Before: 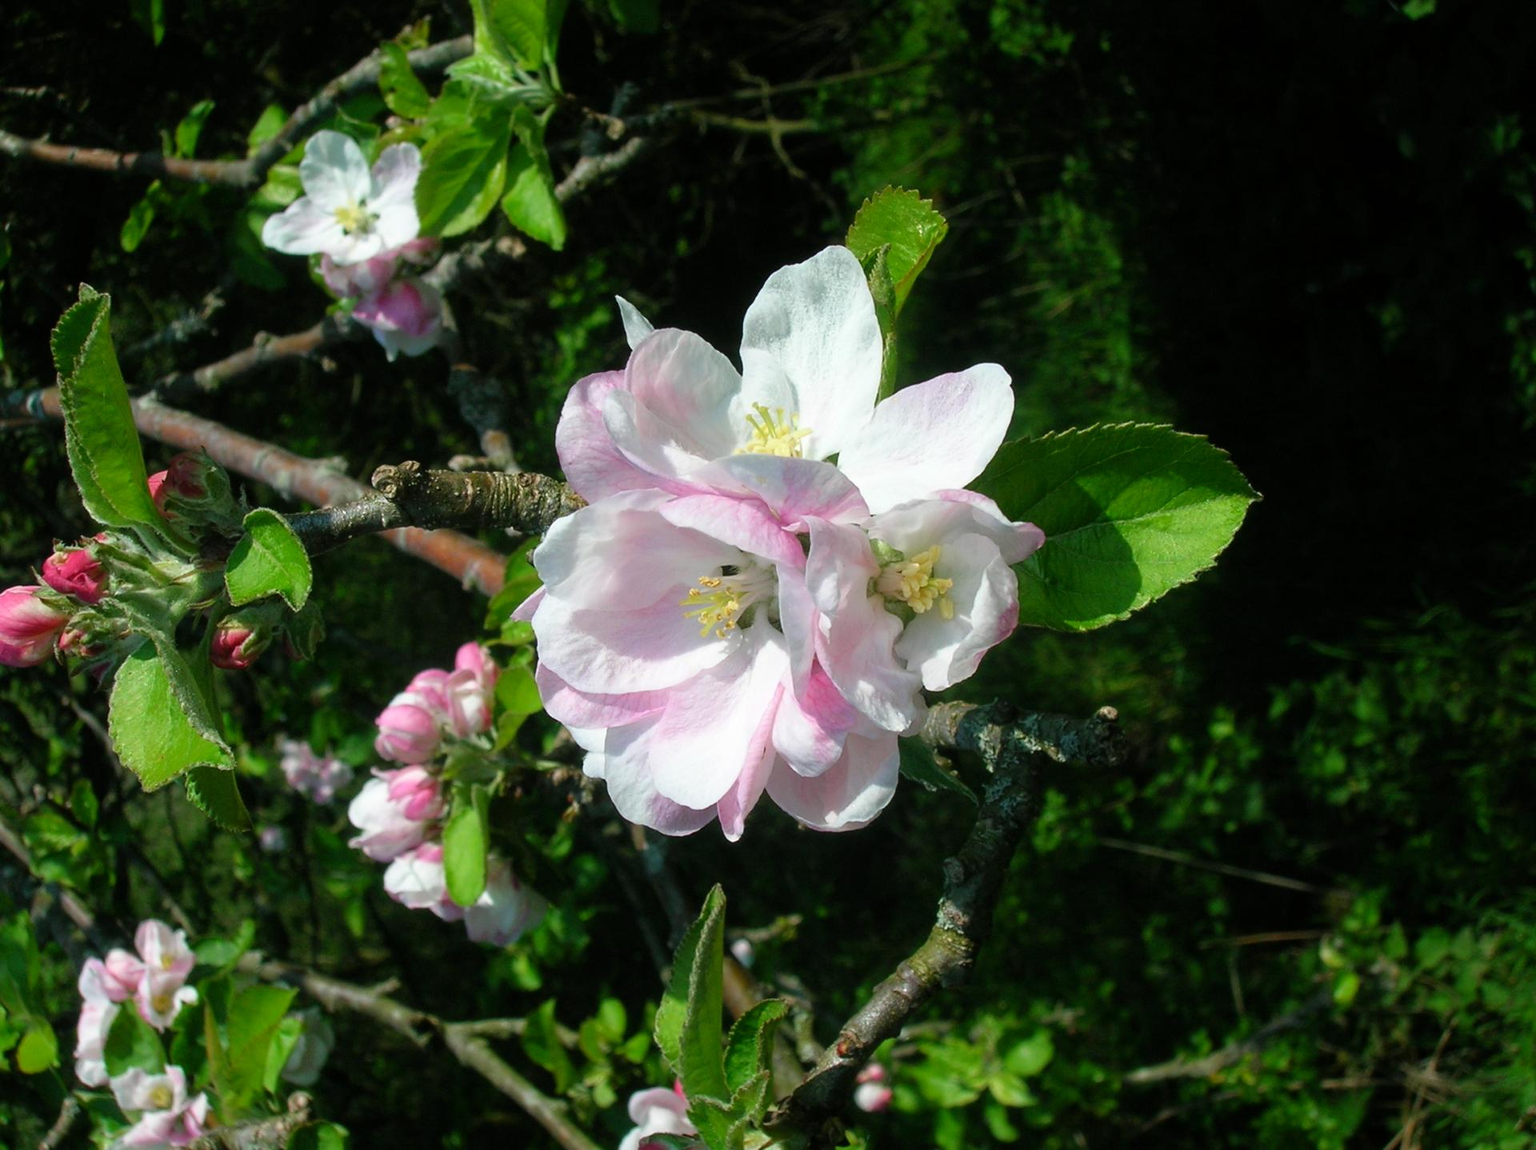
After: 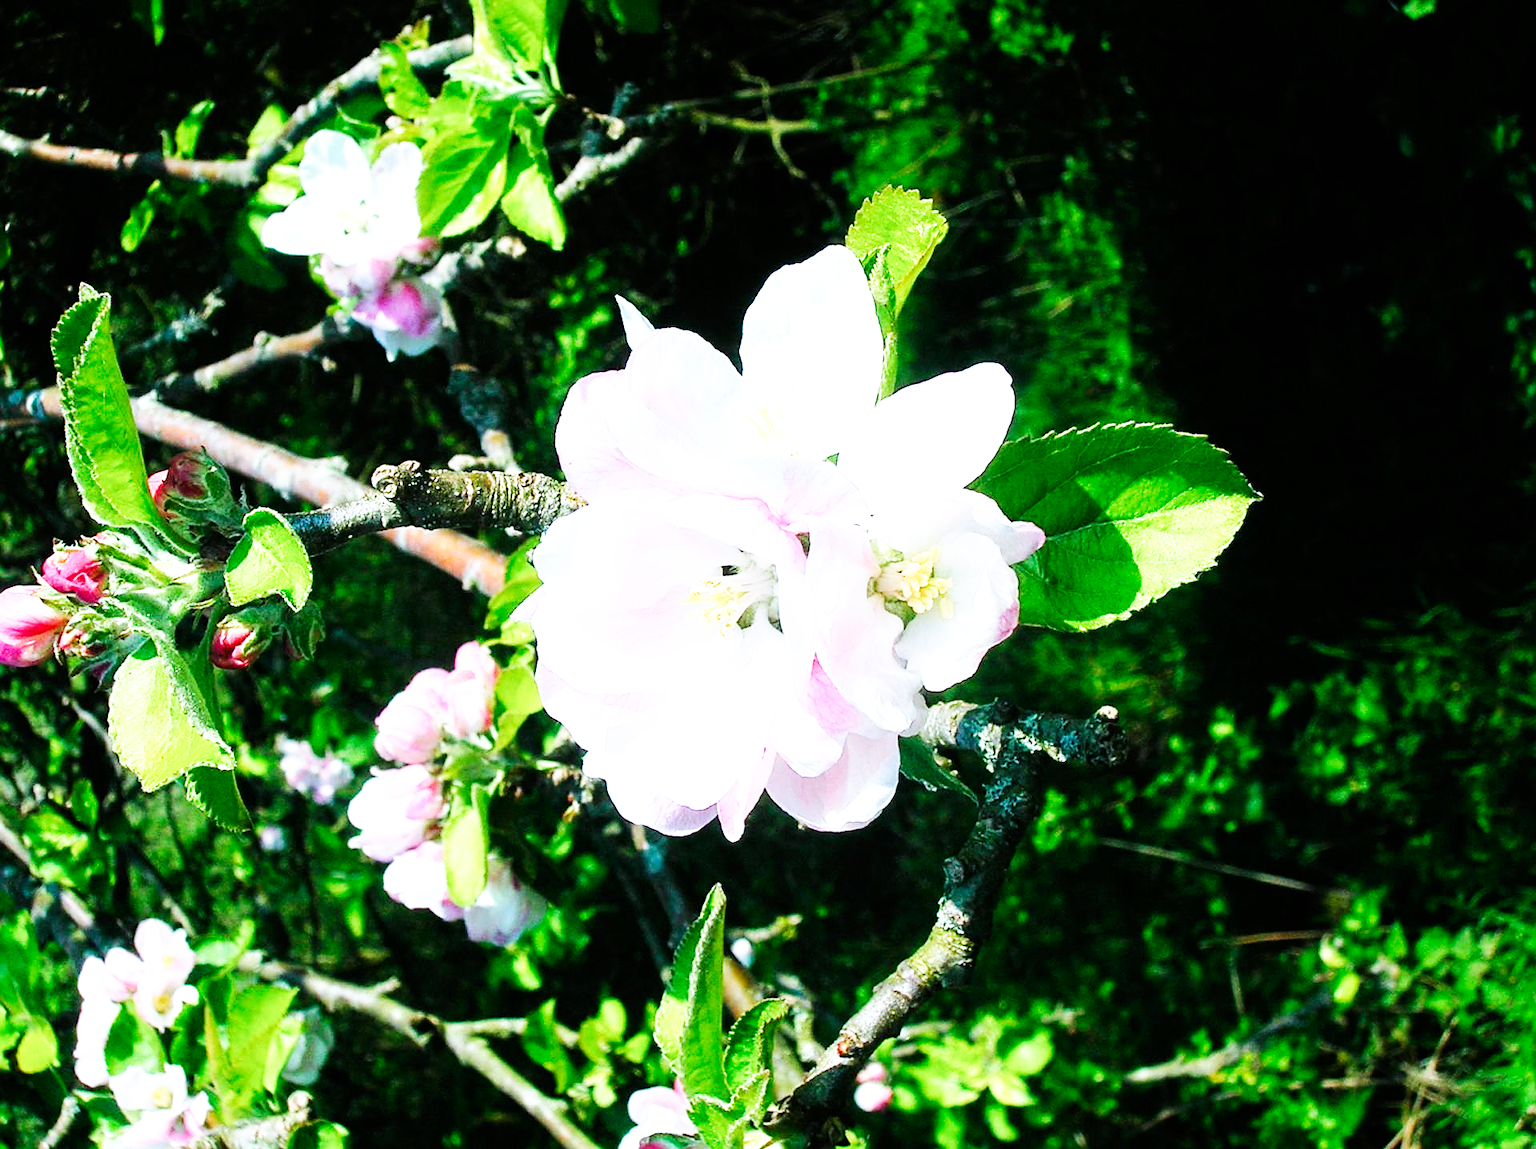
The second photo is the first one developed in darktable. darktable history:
sharpen: on, module defaults
base curve: curves: ch0 [(0, 0) (0.007, 0.004) (0.027, 0.03) (0.046, 0.07) (0.207, 0.54) (0.442, 0.872) (0.673, 0.972) (1, 1)], preserve colors none
color calibration: illuminant as shot in camera, x 0.37, y 0.382, temperature 4316.63 K, saturation algorithm version 1 (2020)
exposure: black level correction 0.001, exposure 1.044 EV, compensate highlight preservation false
